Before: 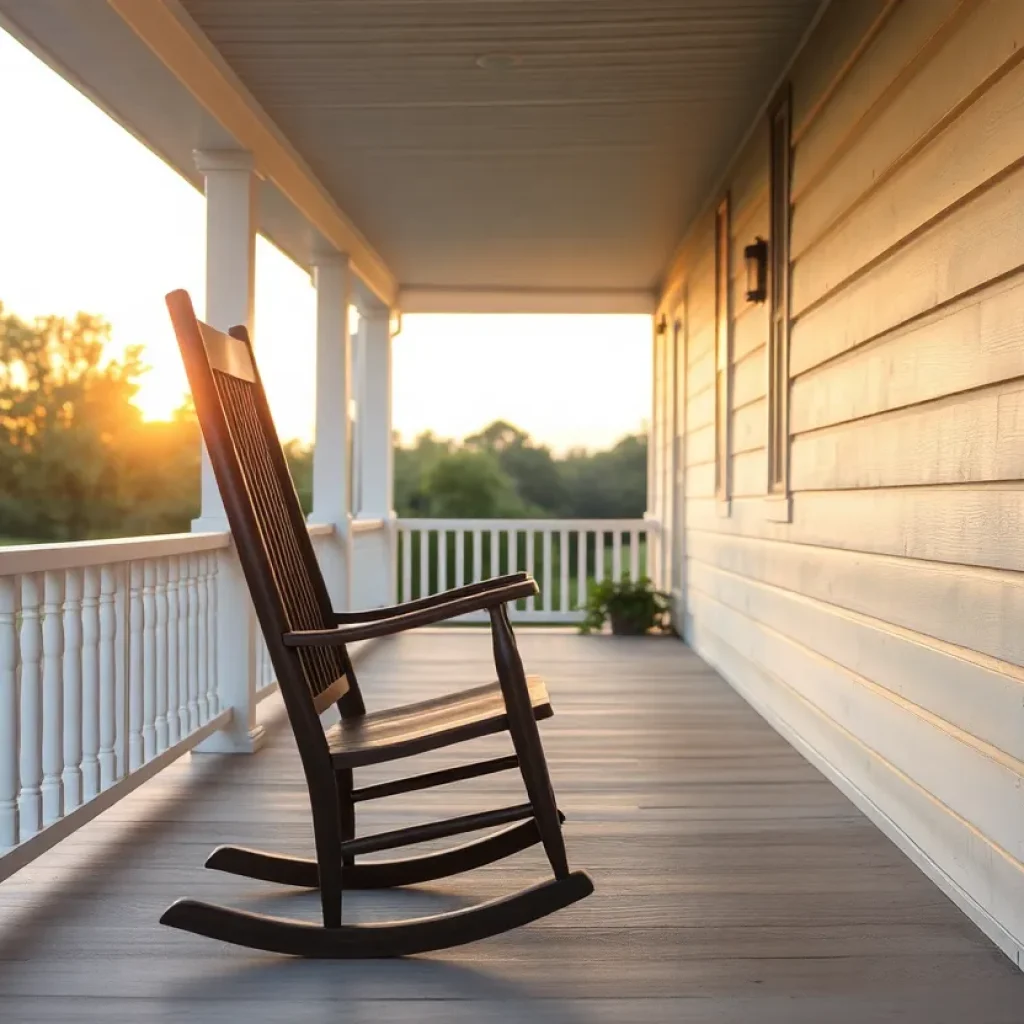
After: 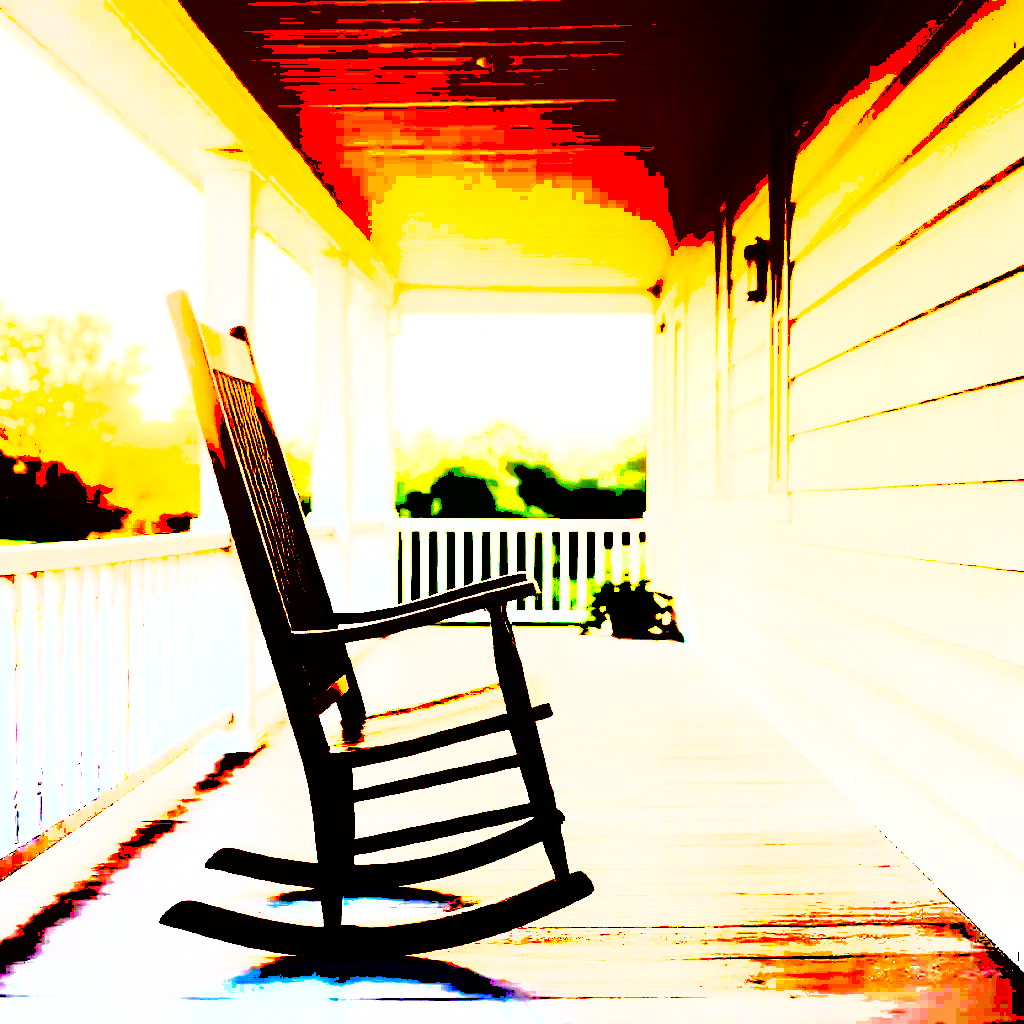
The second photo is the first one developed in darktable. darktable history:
shadows and highlights: on, module defaults
exposure: black level correction 0.1, exposure 3 EV, compensate highlight preservation false
contrast brightness saturation: saturation 0.18
